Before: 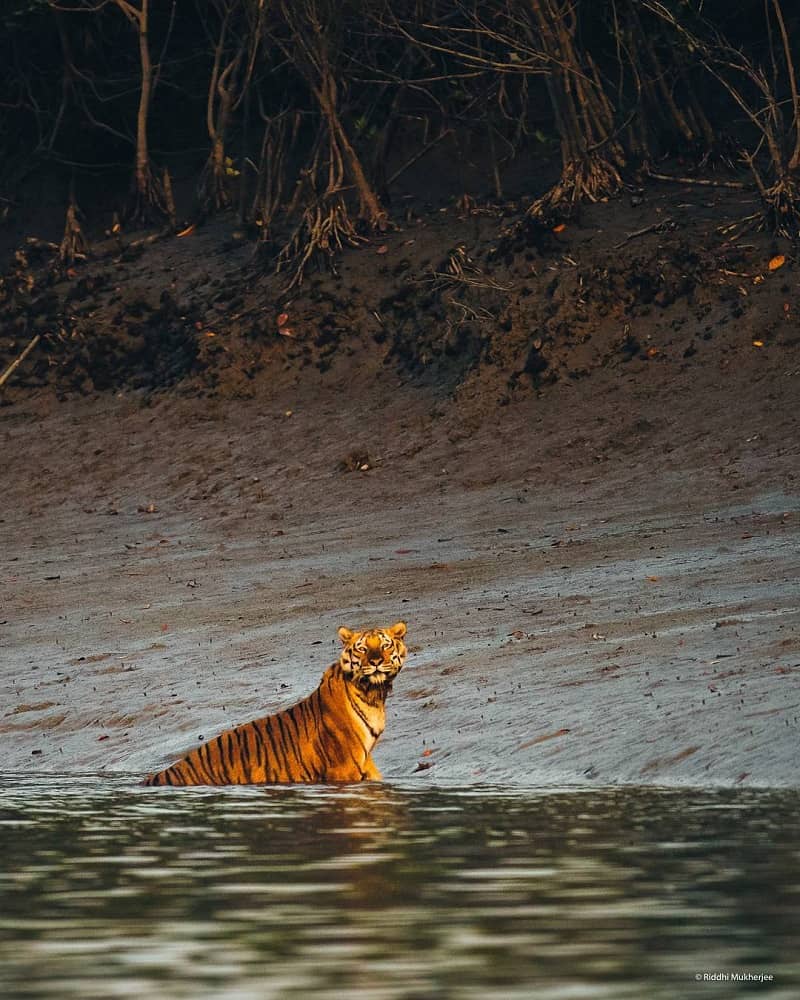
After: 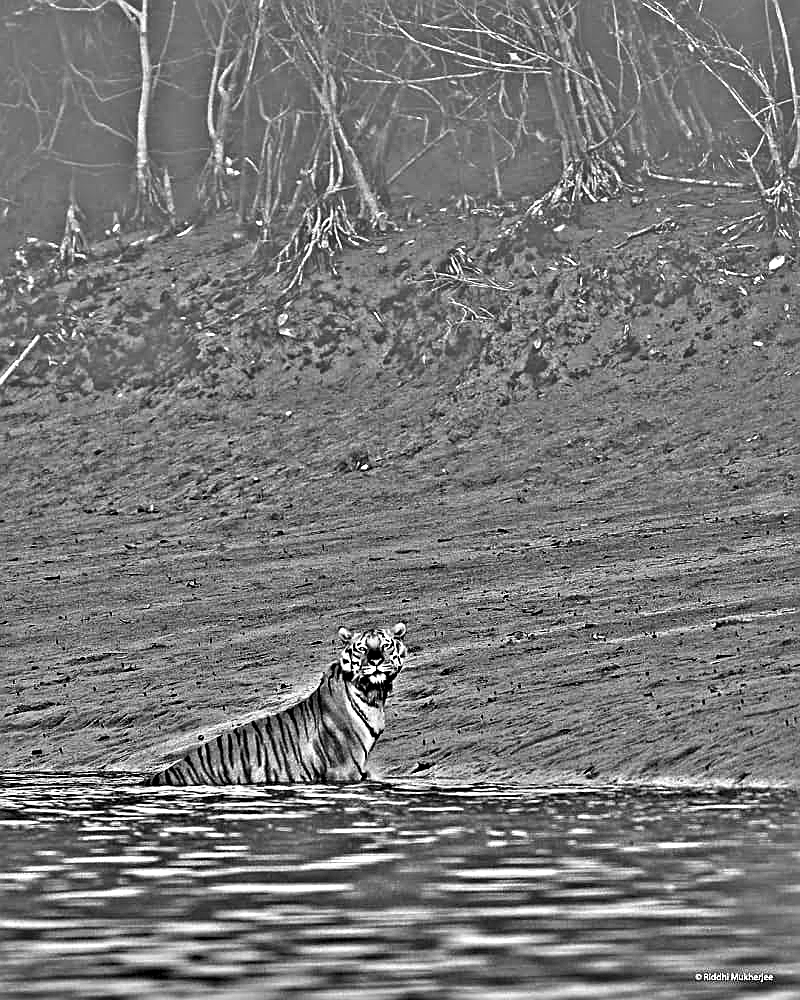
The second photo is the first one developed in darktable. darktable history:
sharpen: on, module defaults
shadows and highlights: highlights color adjustment 0%, soften with gaussian
highpass: on, module defaults
